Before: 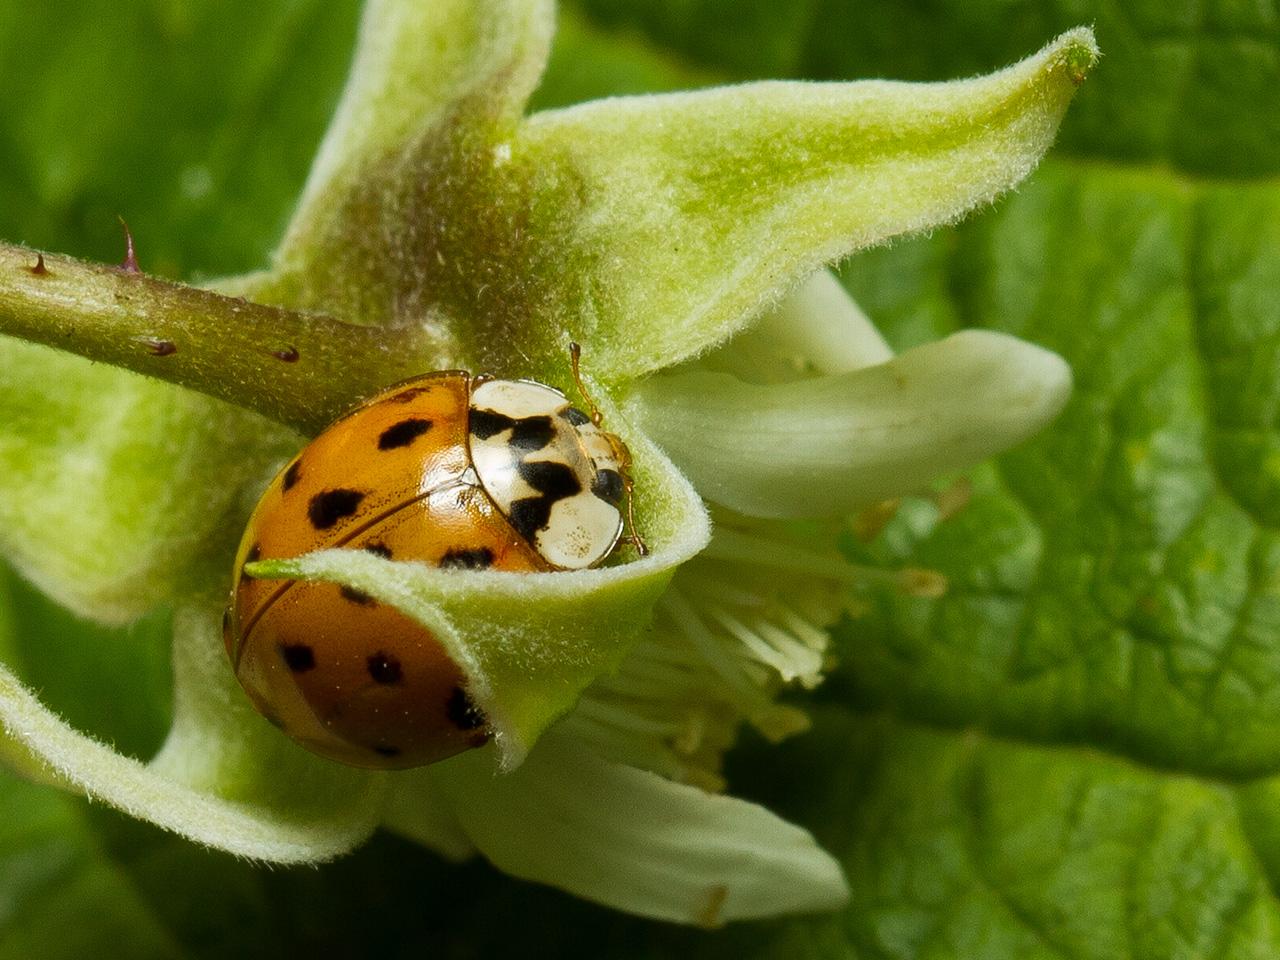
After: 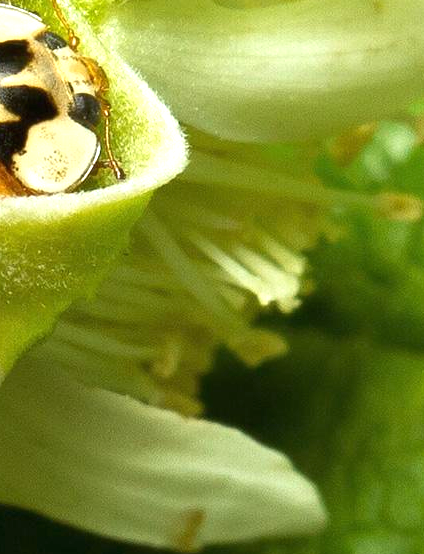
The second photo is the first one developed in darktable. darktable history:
exposure: black level correction 0, exposure 1 EV, compensate exposure bias true, compensate highlight preservation false
crop: left 40.878%, top 39.176%, right 25.993%, bottom 3.081%
